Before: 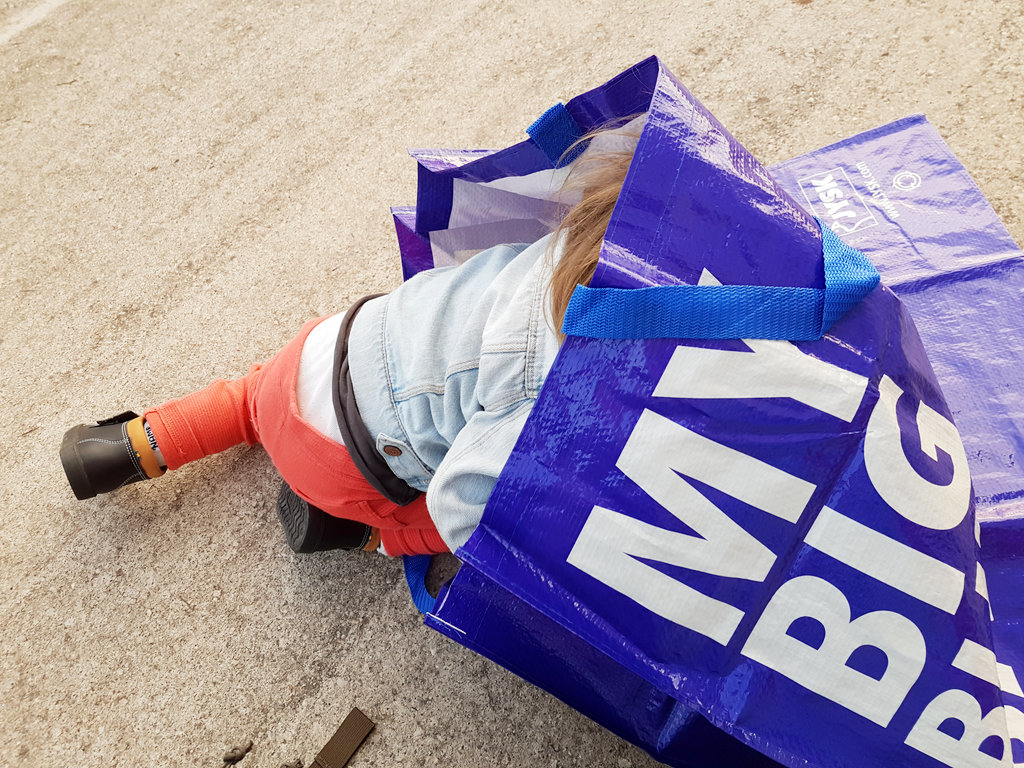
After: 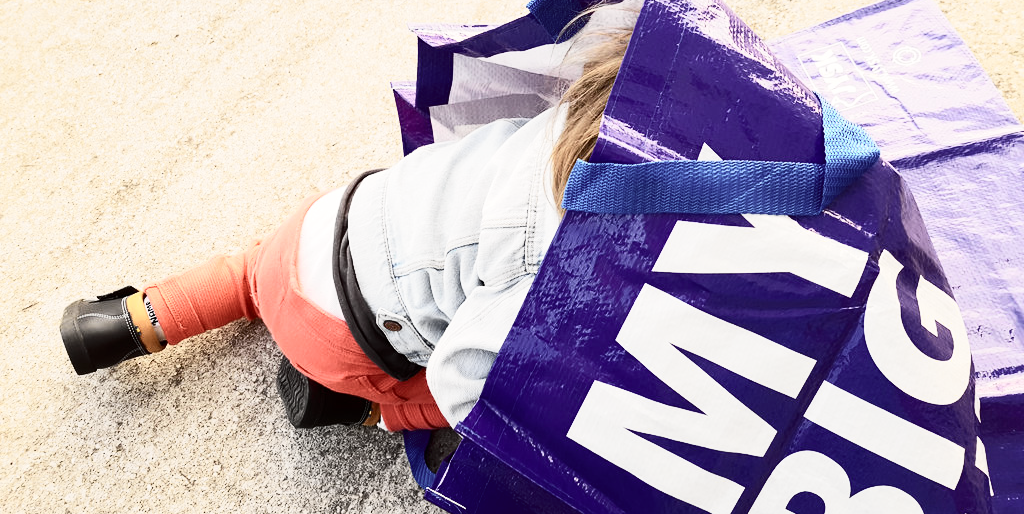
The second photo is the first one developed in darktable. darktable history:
crop: top 16.322%, bottom 16.694%
contrast brightness saturation: contrast 0.248, saturation -0.318
tone curve: curves: ch0 [(0, 0) (0.055, 0.05) (0.258, 0.287) (0.434, 0.526) (0.517, 0.648) (0.745, 0.874) (1, 1)]; ch1 [(0, 0) (0.346, 0.307) (0.418, 0.383) (0.46, 0.439) (0.482, 0.493) (0.502, 0.503) (0.517, 0.514) (0.55, 0.561) (0.588, 0.603) (0.646, 0.688) (1, 1)]; ch2 [(0, 0) (0.346, 0.34) (0.431, 0.45) (0.485, 0.499) (0.5, 0.503) (0.527, 0.525) (0.545, 0.562) (0.679, 0.706) (1, 1)], color space Lab, independent channels, preserve colors none
